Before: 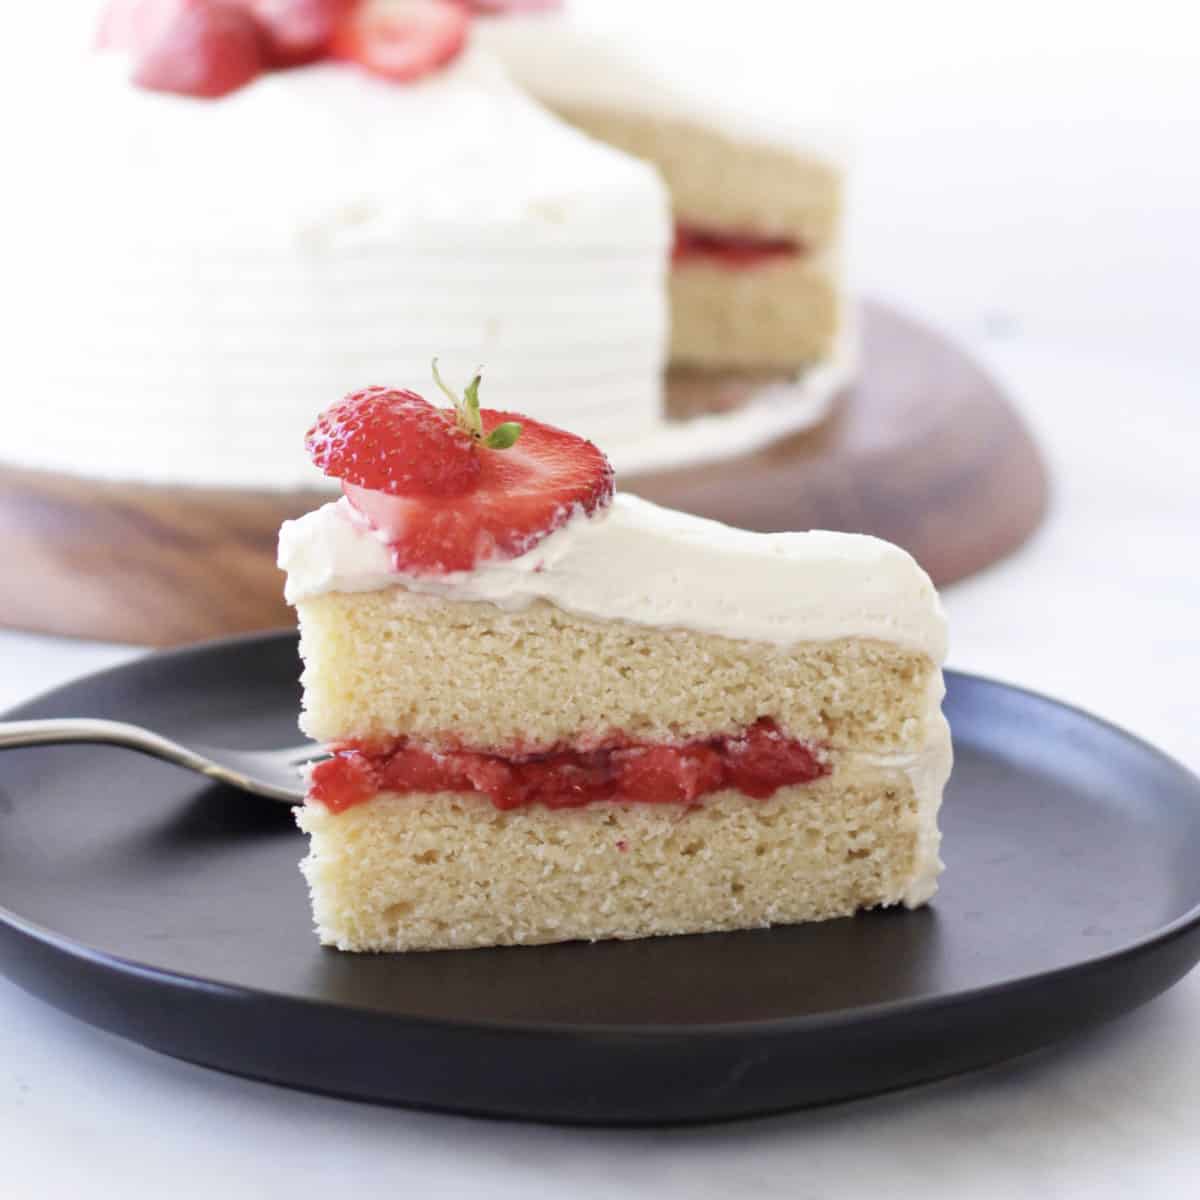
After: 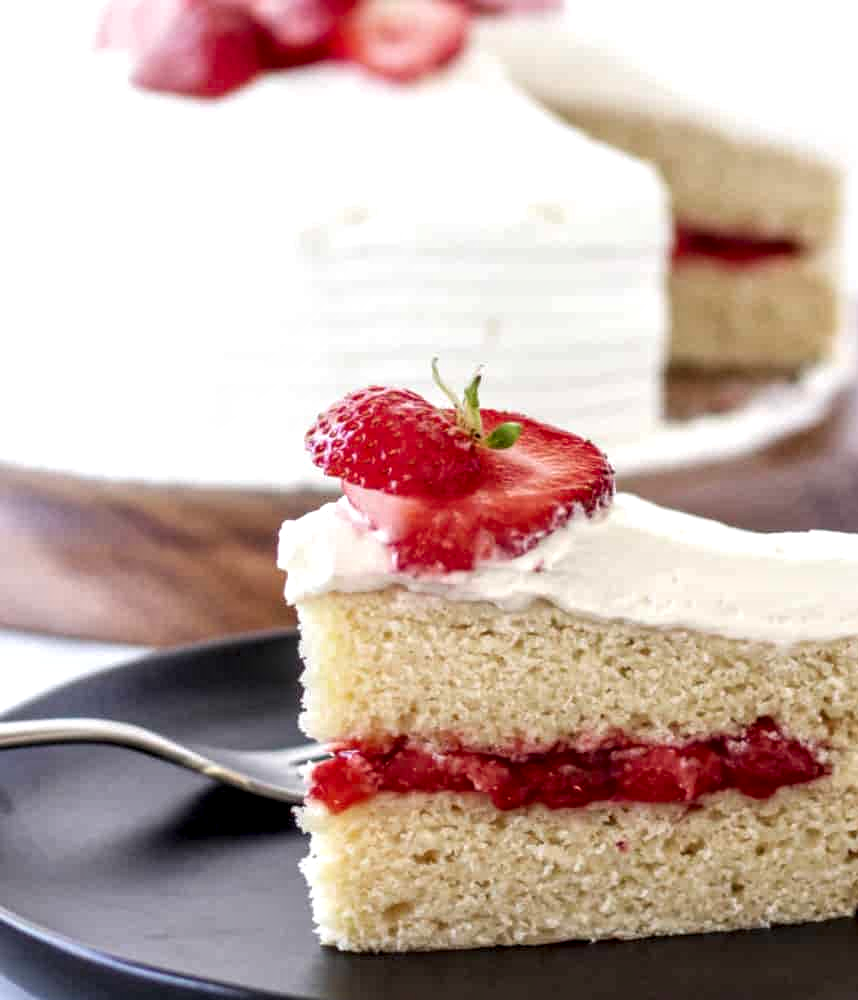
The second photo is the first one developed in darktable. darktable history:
crop: right 28.475%, bottom 16.607%
local contrast: highlights 6%, shadows 7%, detail 182%
